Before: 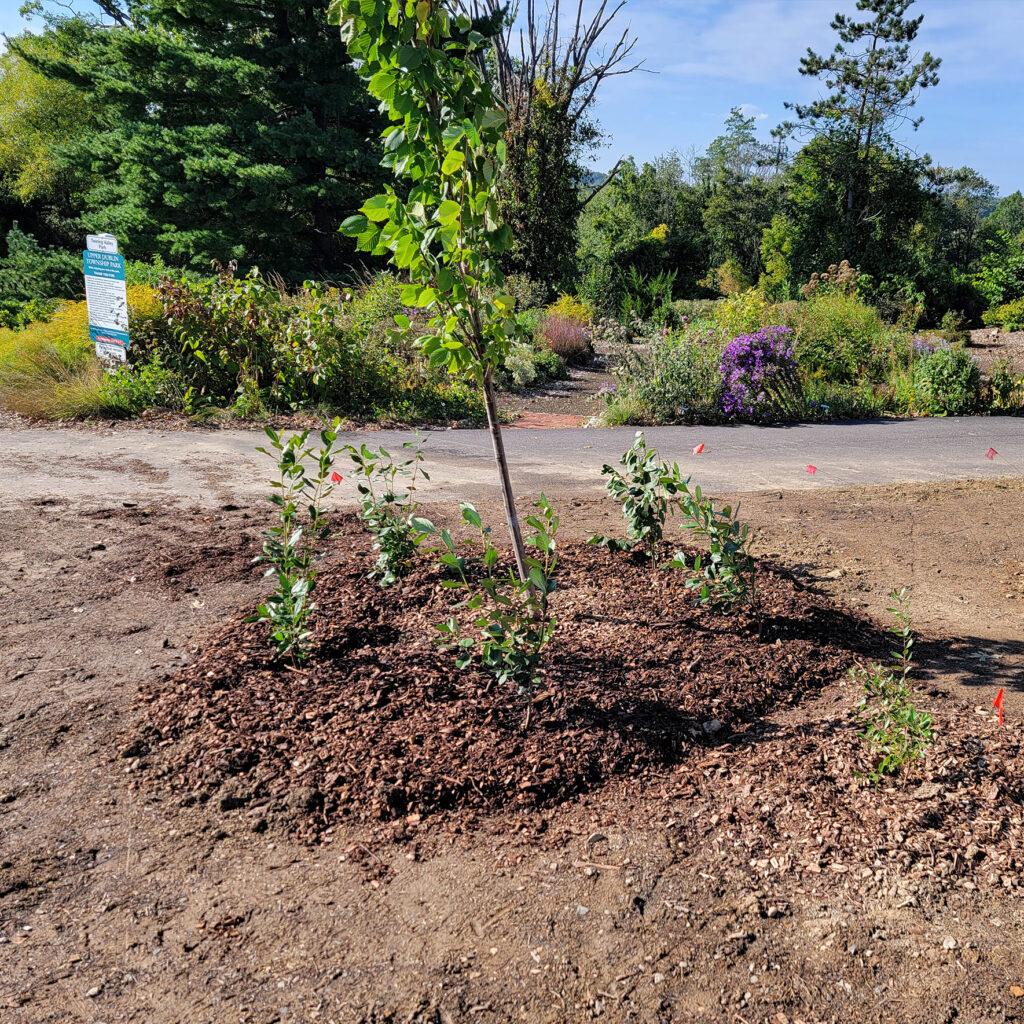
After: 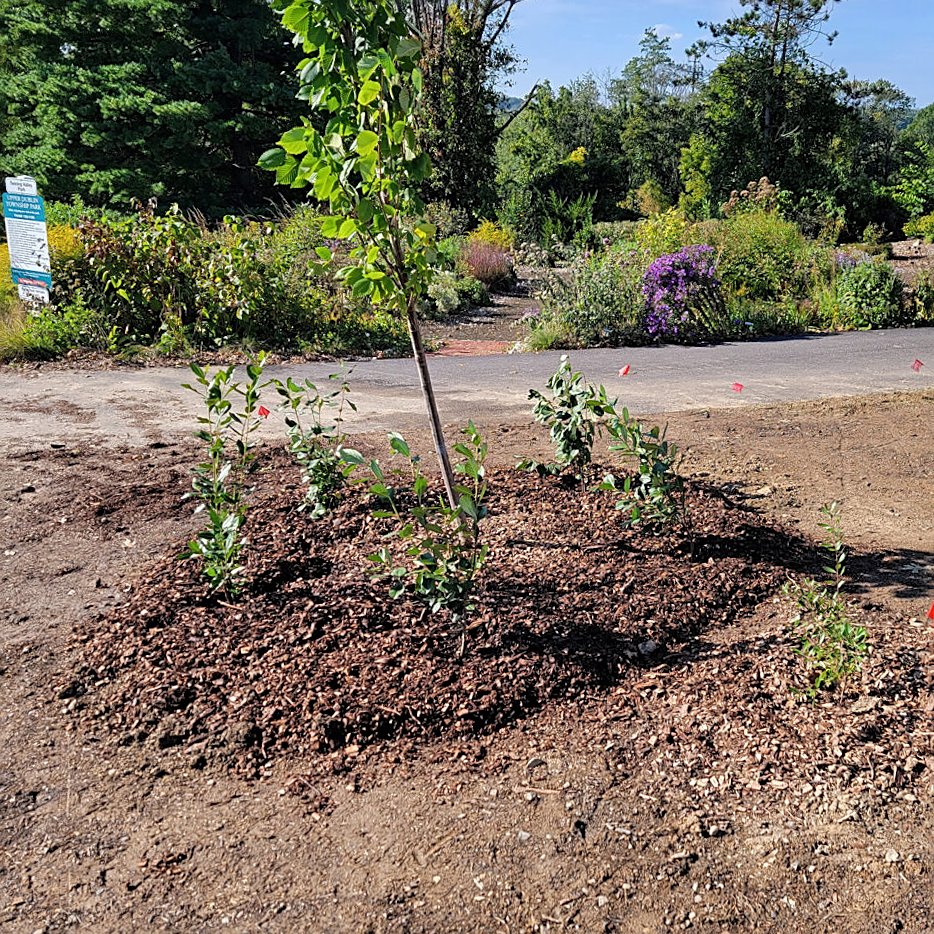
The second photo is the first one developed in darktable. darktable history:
crop and rotate: angle 1.96°, left 5.673%, top 5.673%
sharpen: on, module defaults
